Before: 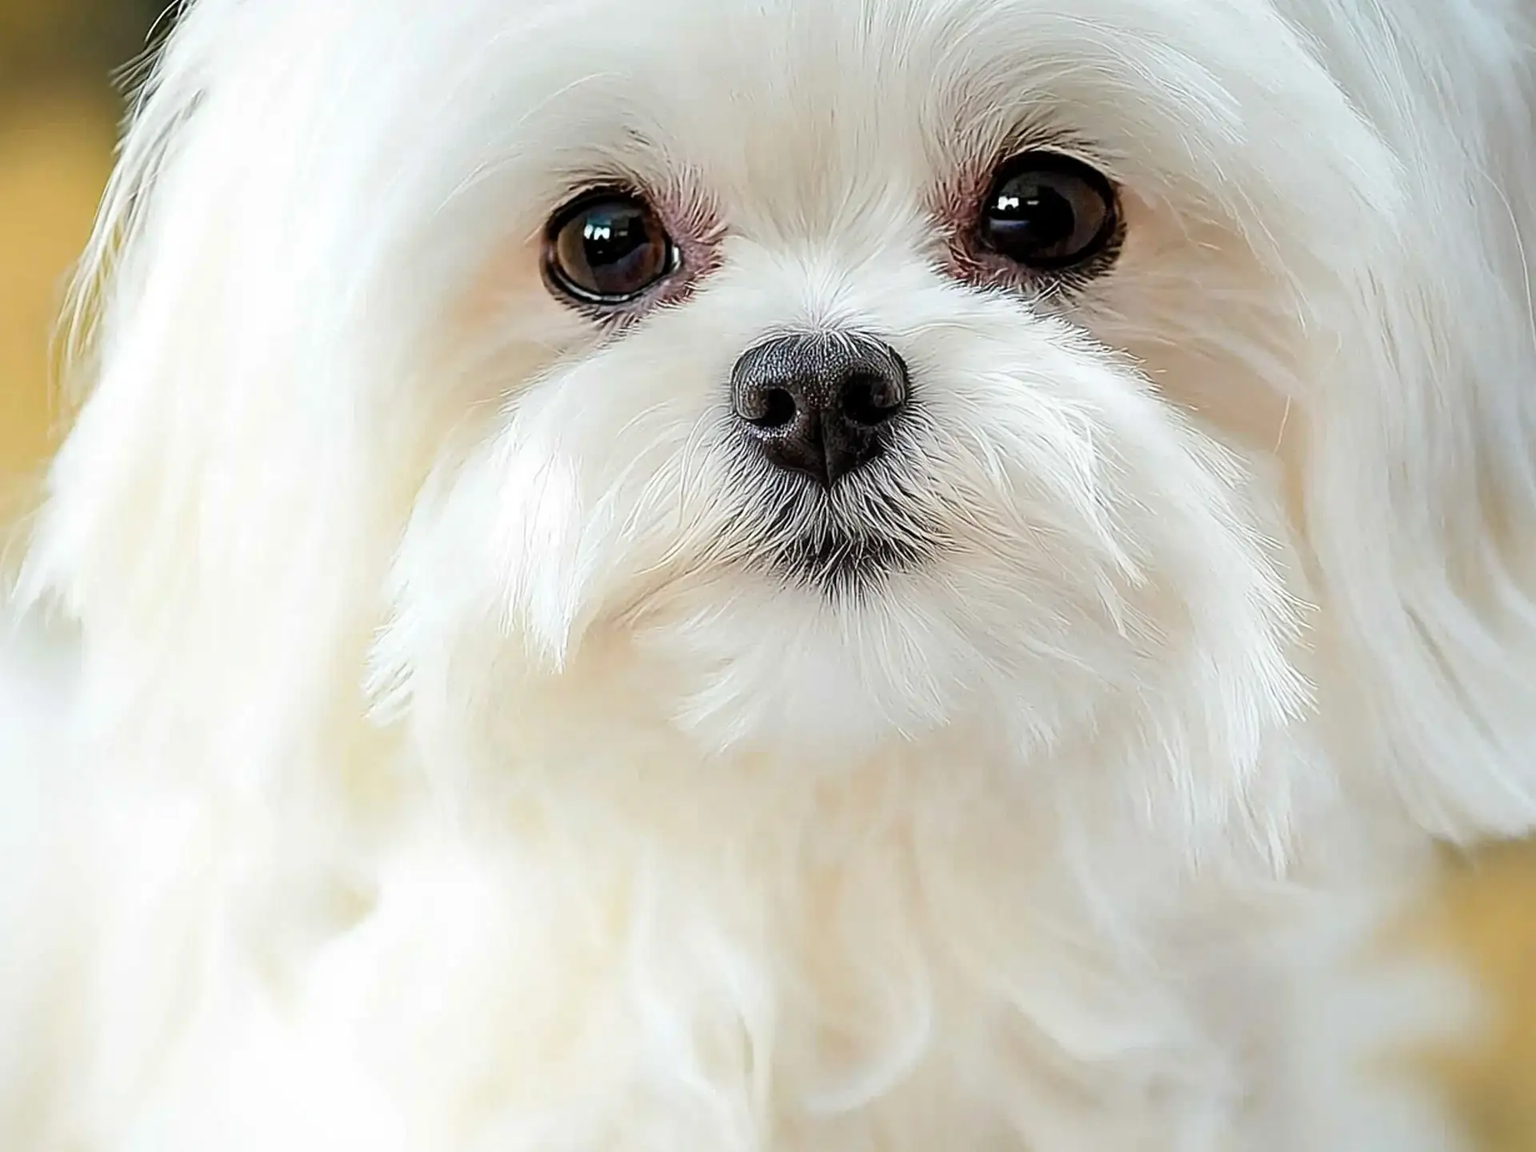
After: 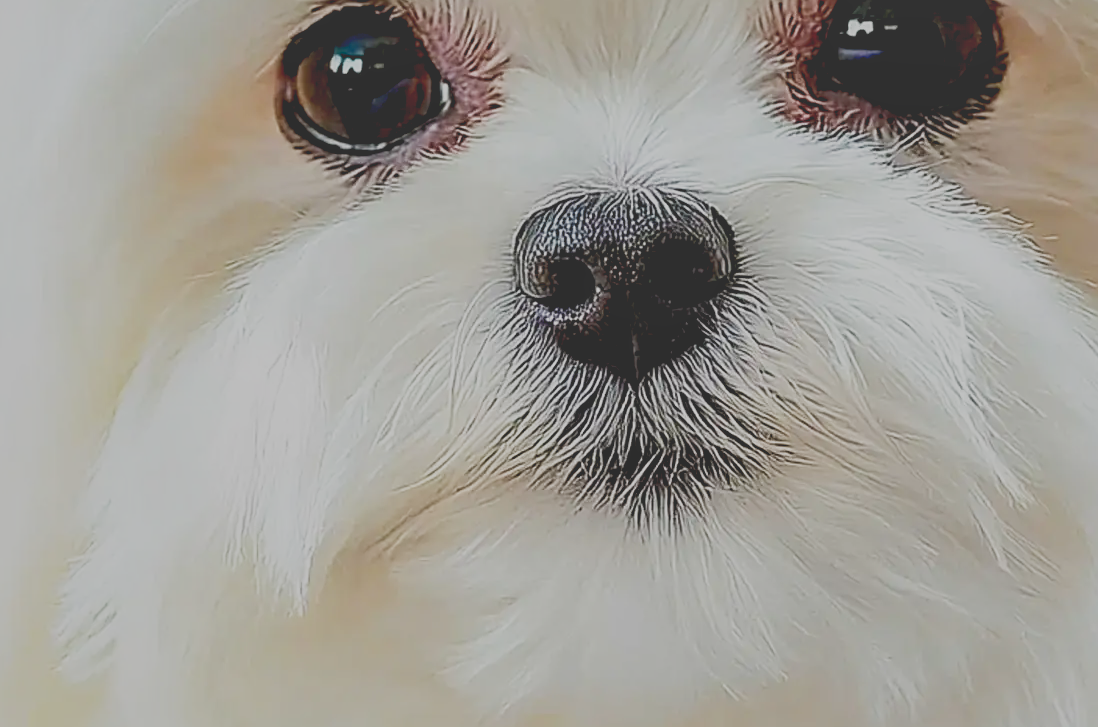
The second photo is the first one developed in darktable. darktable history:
shadows and highlights: on, module defaults
tone curve: curves: ch0 [(0, 0.148) (0.191, 0.225) (0.712, 0.695) (0.864, 0.797) (1, 0.839)], preserve colors none
color balance rgb: power › hue 328.78°, perceptual saturation grading › global saturation -11.837%, perceptual brilliance grading › highlights 5.712%, perceptual brilliance grading › shadows -9.384%, global vibrance 24.464%, contrast -25.037%
local contrast: highlights 101%, shadows 99%, detail 119%, midtone range 0.2
crop: left 20.879%, top 15.704%, right 21.91%, bottom 33.793%
sharpen: radius 1.82, amount 0.415, threshold 1.504
exposure: black level correction 0.024, exposure 0.184 EV, compensate highlight preservation false
